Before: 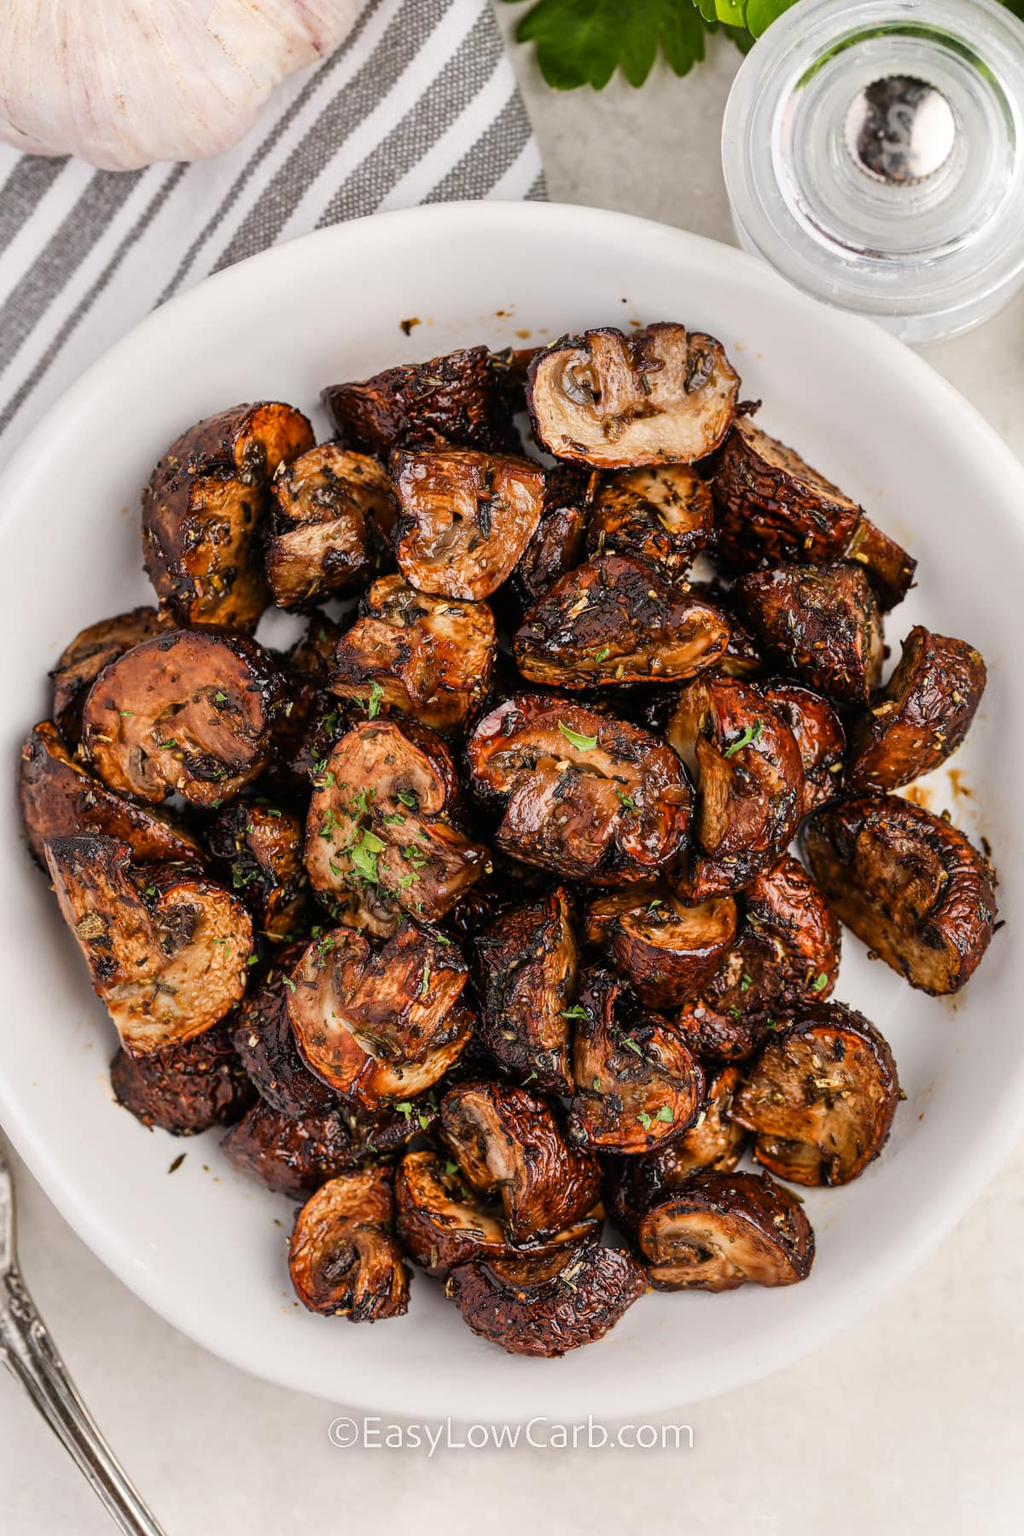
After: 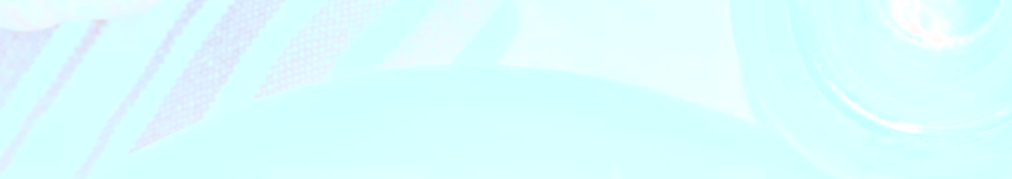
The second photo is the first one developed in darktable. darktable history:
crop and rotate: left 9.644%, top 9.491%, right 6.021%, bottom 80.509%
bloom: on, module defaults
local contrast: highlights 83%, shadows 81%
exposure: black level correction 0, exposure 0.5 EV, compensate exposure bias true, compensate highlight preservation false
color correction: highlights a* -9.73, highlights b* -21.22
white balance: red 0.976, blue 1.04
